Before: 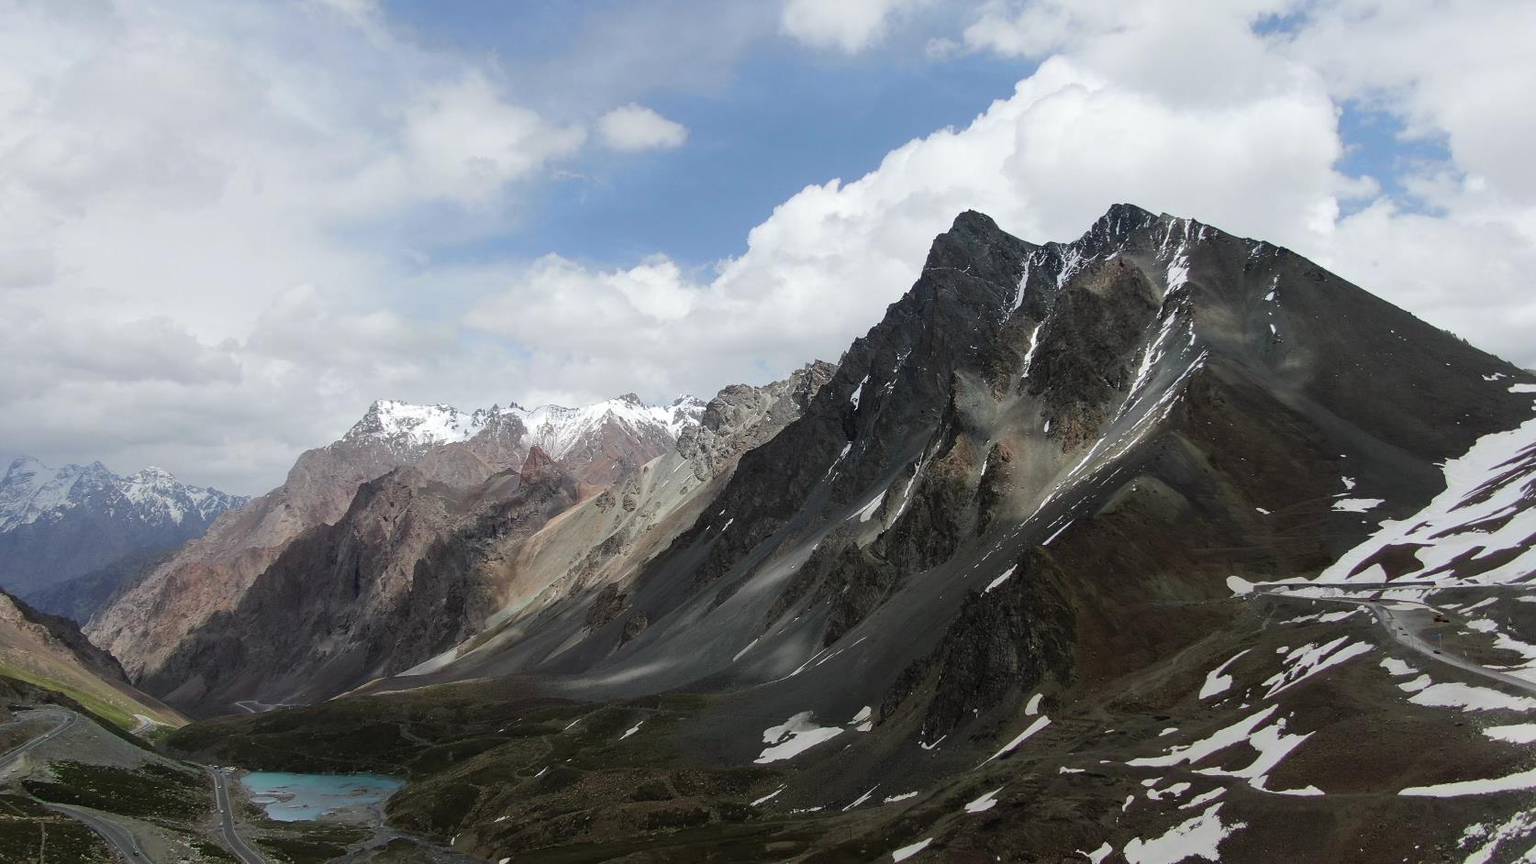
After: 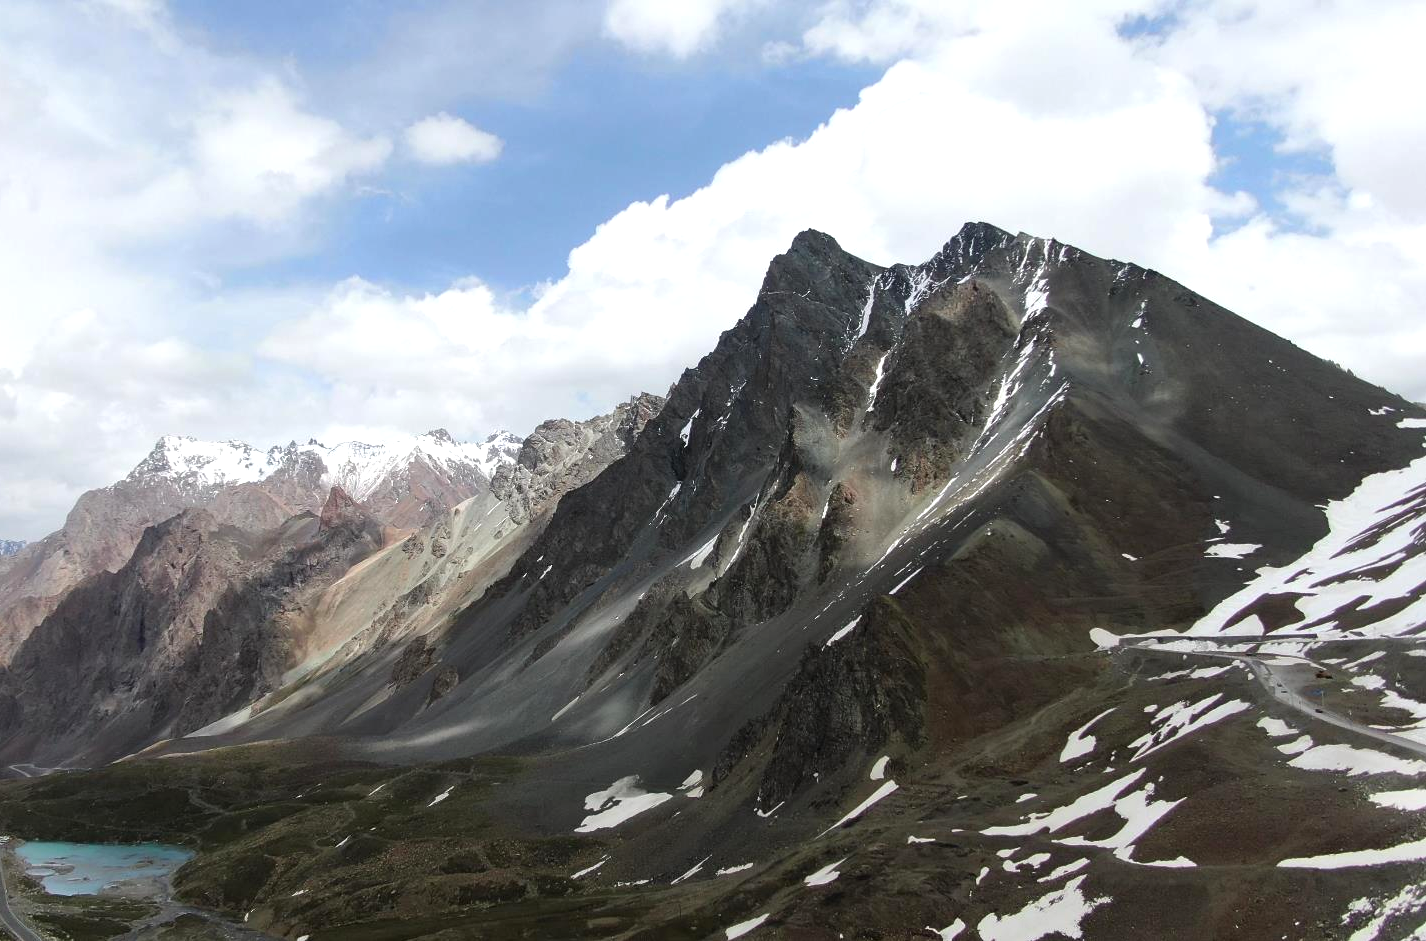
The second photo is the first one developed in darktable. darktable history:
exposure: black level correction 0, exposure 0.499 EV, compensate highlight preservation false
crop and rotate: left 14.785%
